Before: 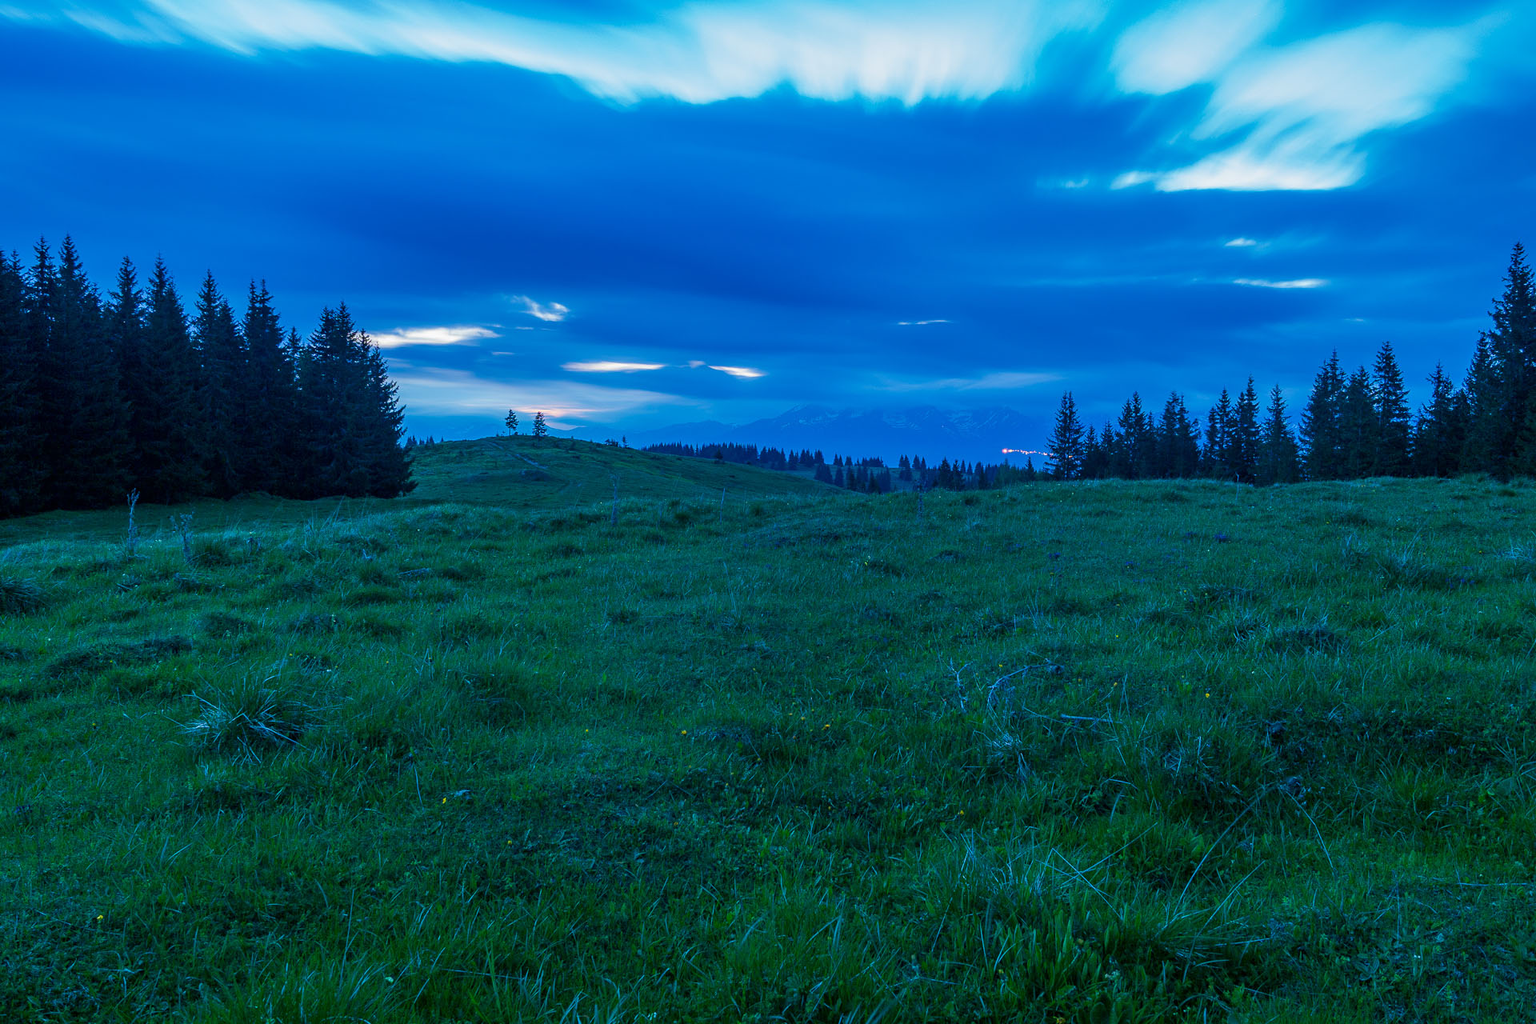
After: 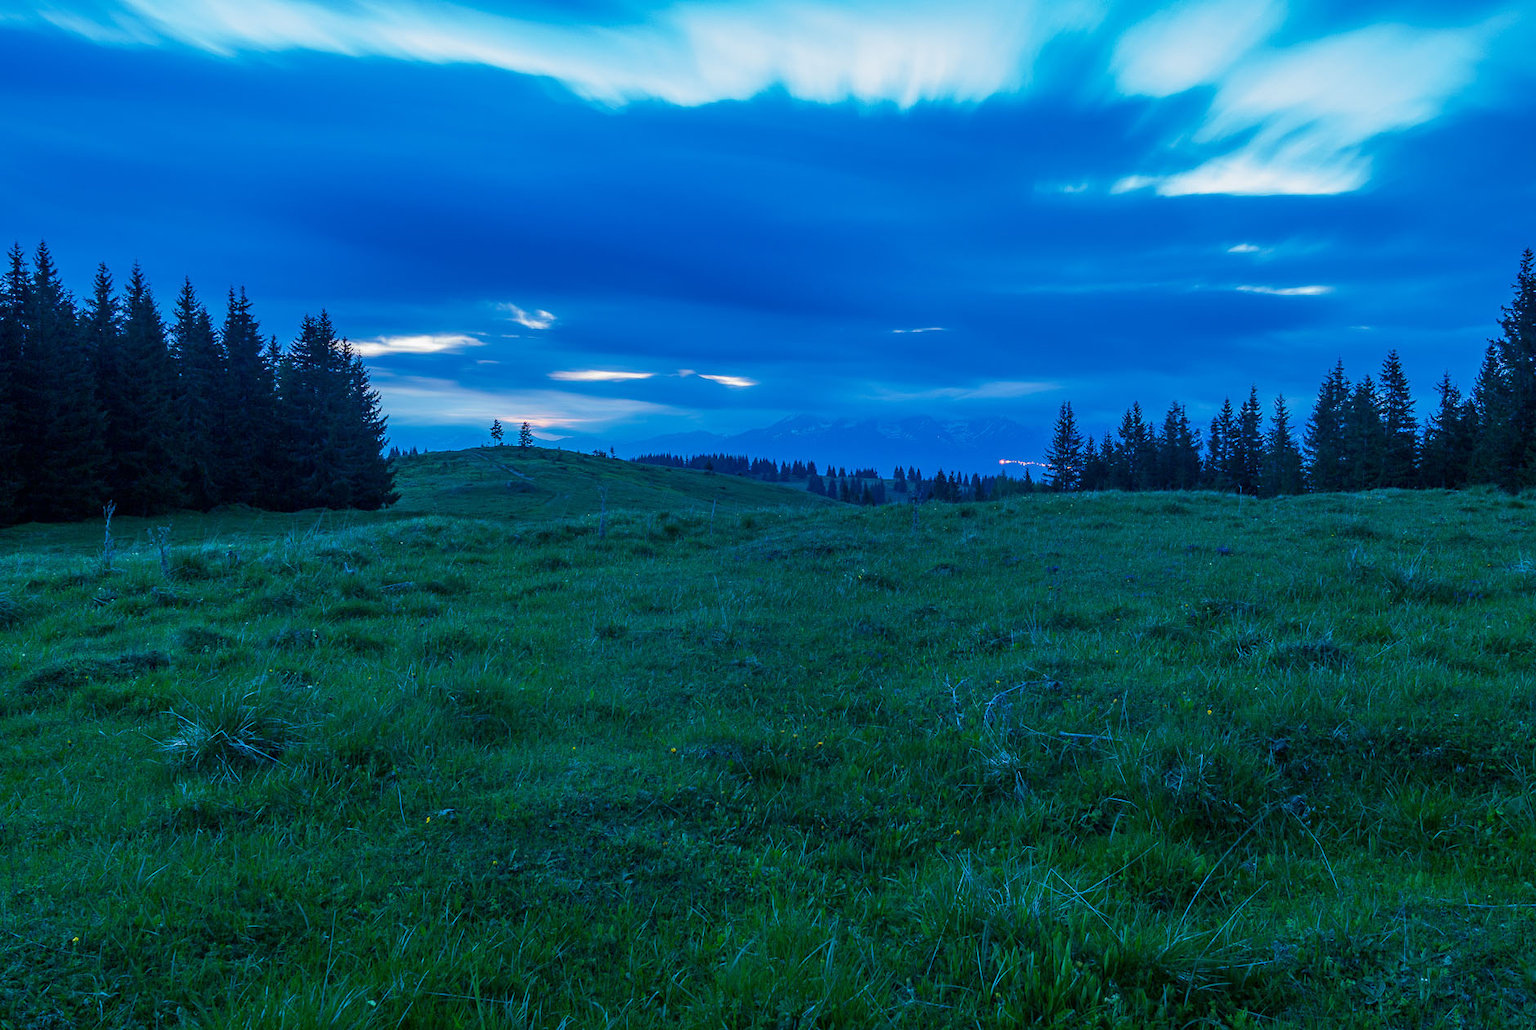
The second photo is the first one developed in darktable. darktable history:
crop and rotate: left 1.745%, right 0.548%, bottom 1.683%
